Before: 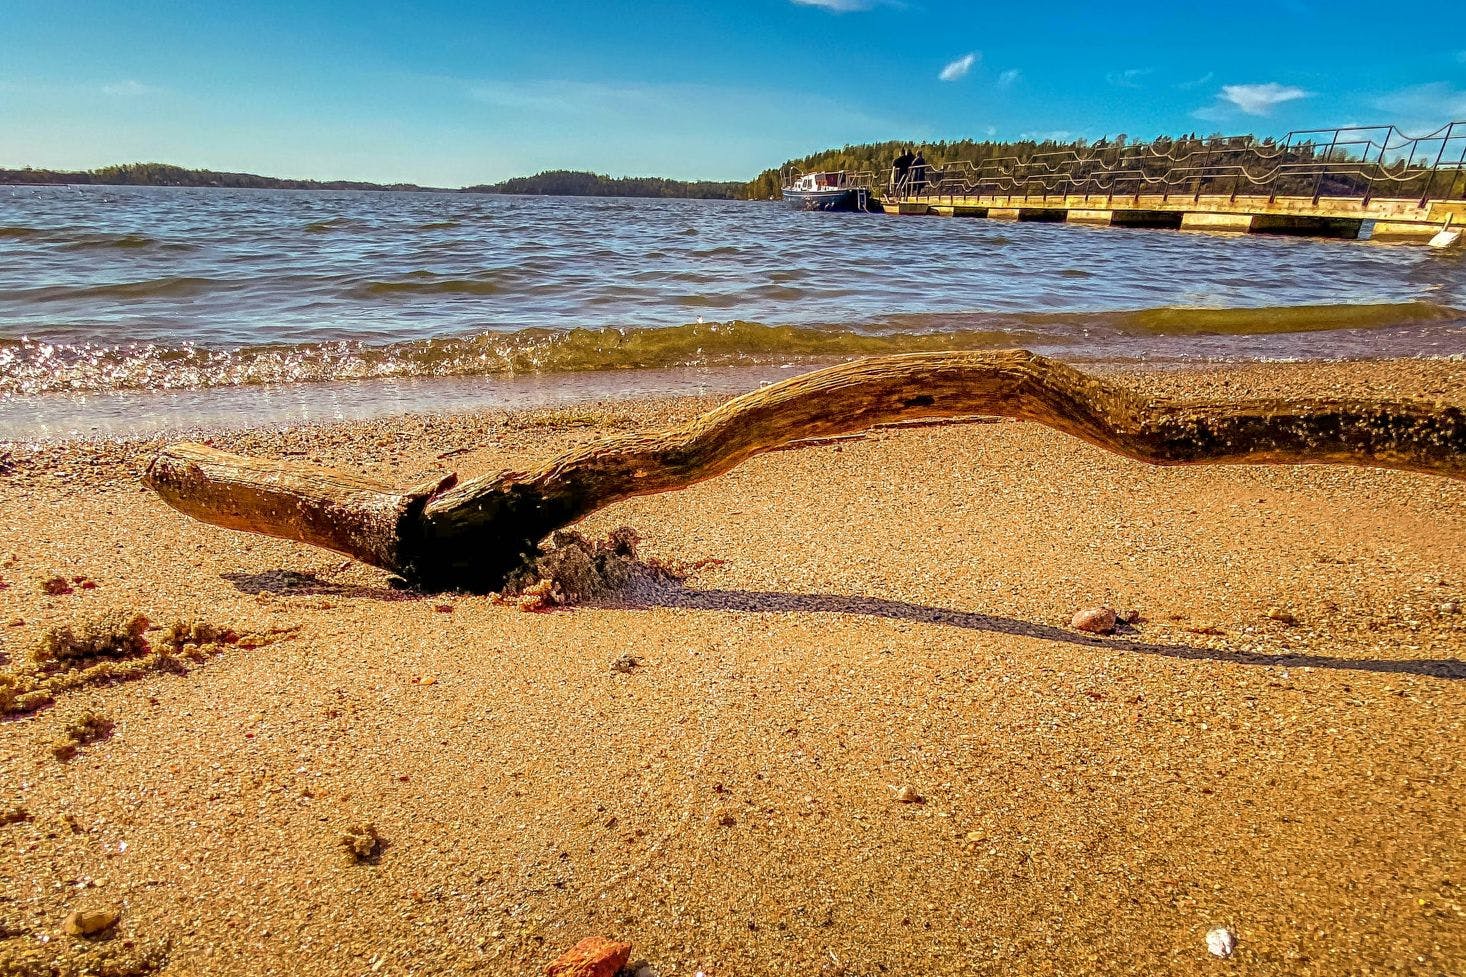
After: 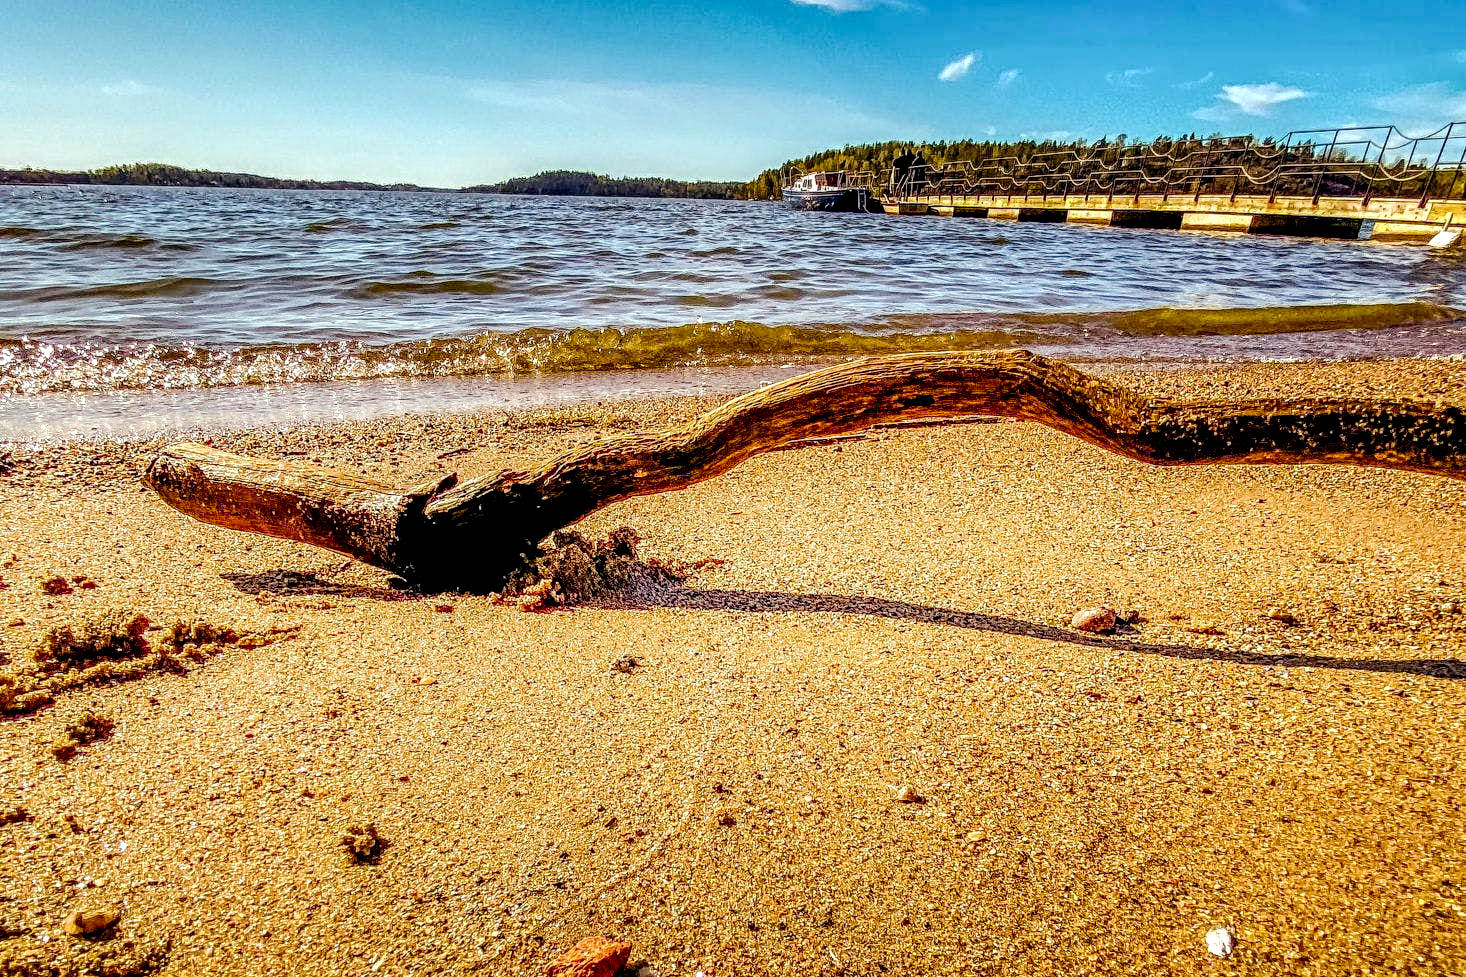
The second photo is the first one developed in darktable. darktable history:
local contrast: detail 161%
tone curve: curves: ch0 [(0, 0) (0.003, 0) (0.011, 0.001) (0.025, 0.003) (0.044, 0.005) (0.069, 0.012) (0.1, 0.023) (0.136, 0.039) (0.177, 0.088) (0.224, 0.15) (0.277, 0.24) (0.335, 0.337) (0.399, 0.437) (0.468, 0.535) (0.543, 0.629) (0.623, 0.71) (0.709, 0.782) (0.801, 0.856) (0.898, 0.94) (1, 1)], preserve colors none
